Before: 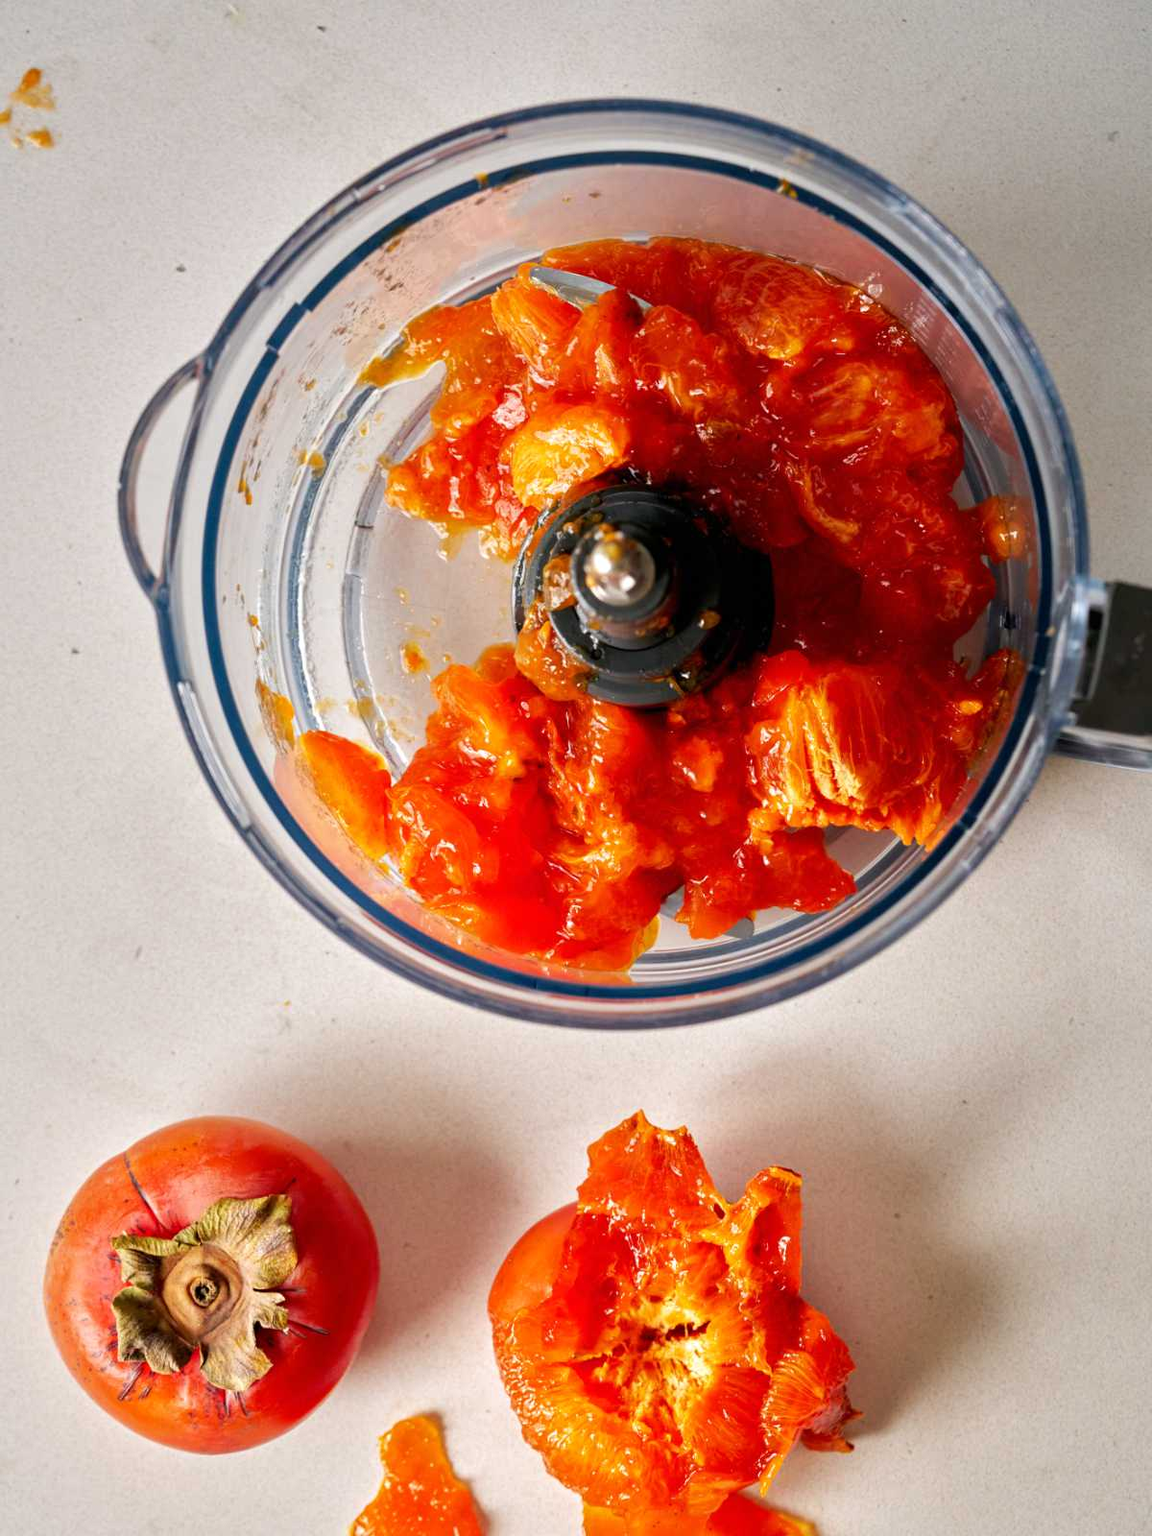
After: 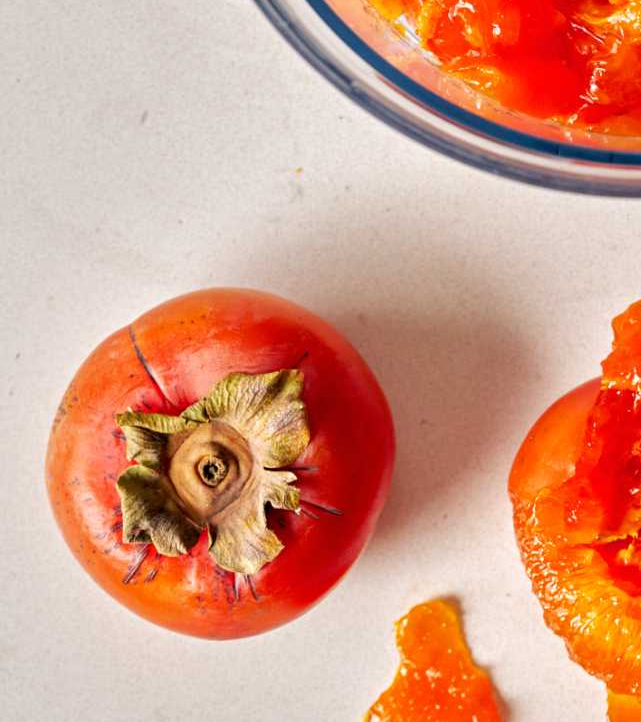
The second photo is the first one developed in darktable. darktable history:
crop and rotate: top 54.707%, right 46.51%, bottom 0.166%
